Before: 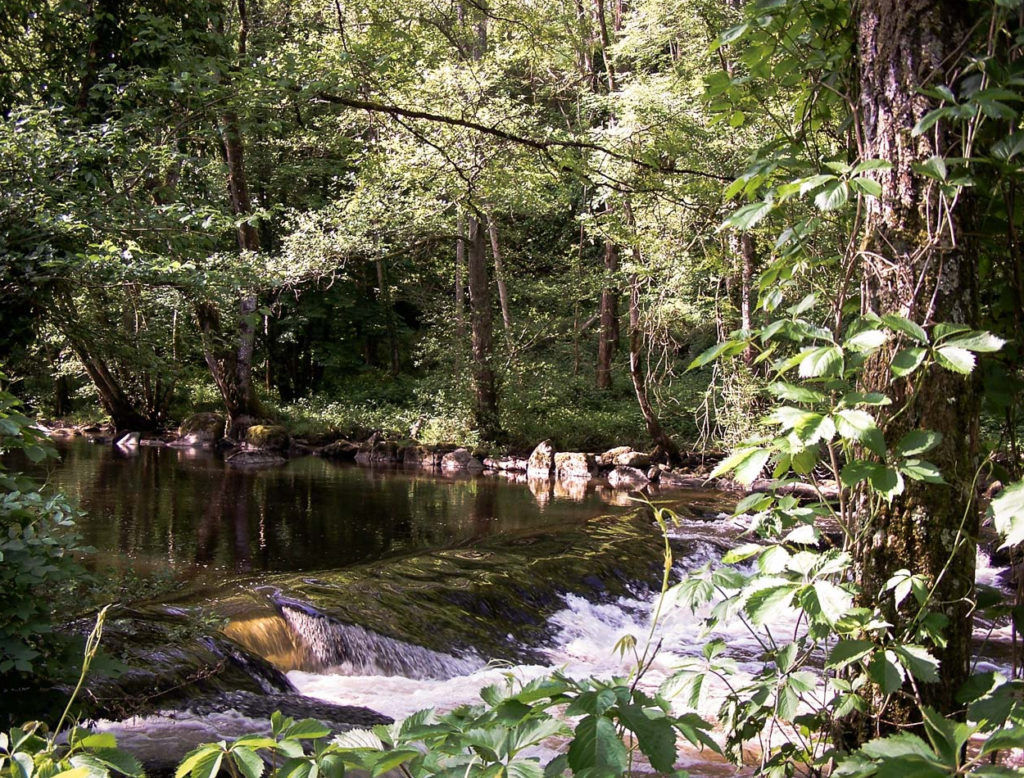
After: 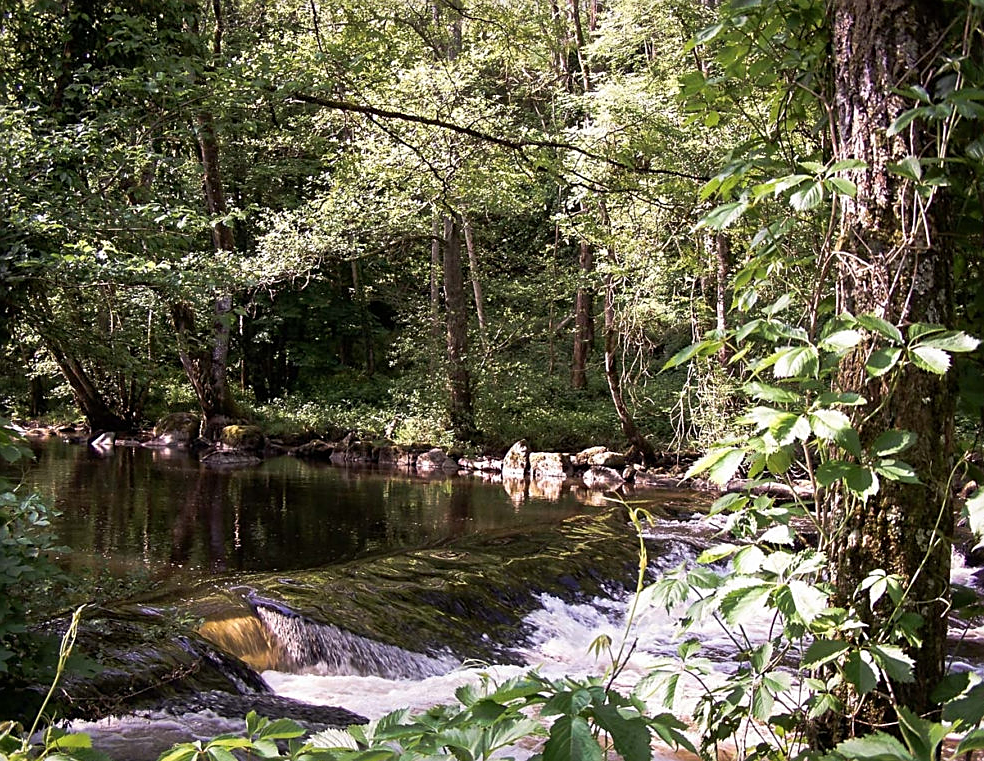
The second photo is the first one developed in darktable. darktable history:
sharpen: on, module defaults
crop and rotate: left 2.521%, right 1.329%, bottom 2.147%
